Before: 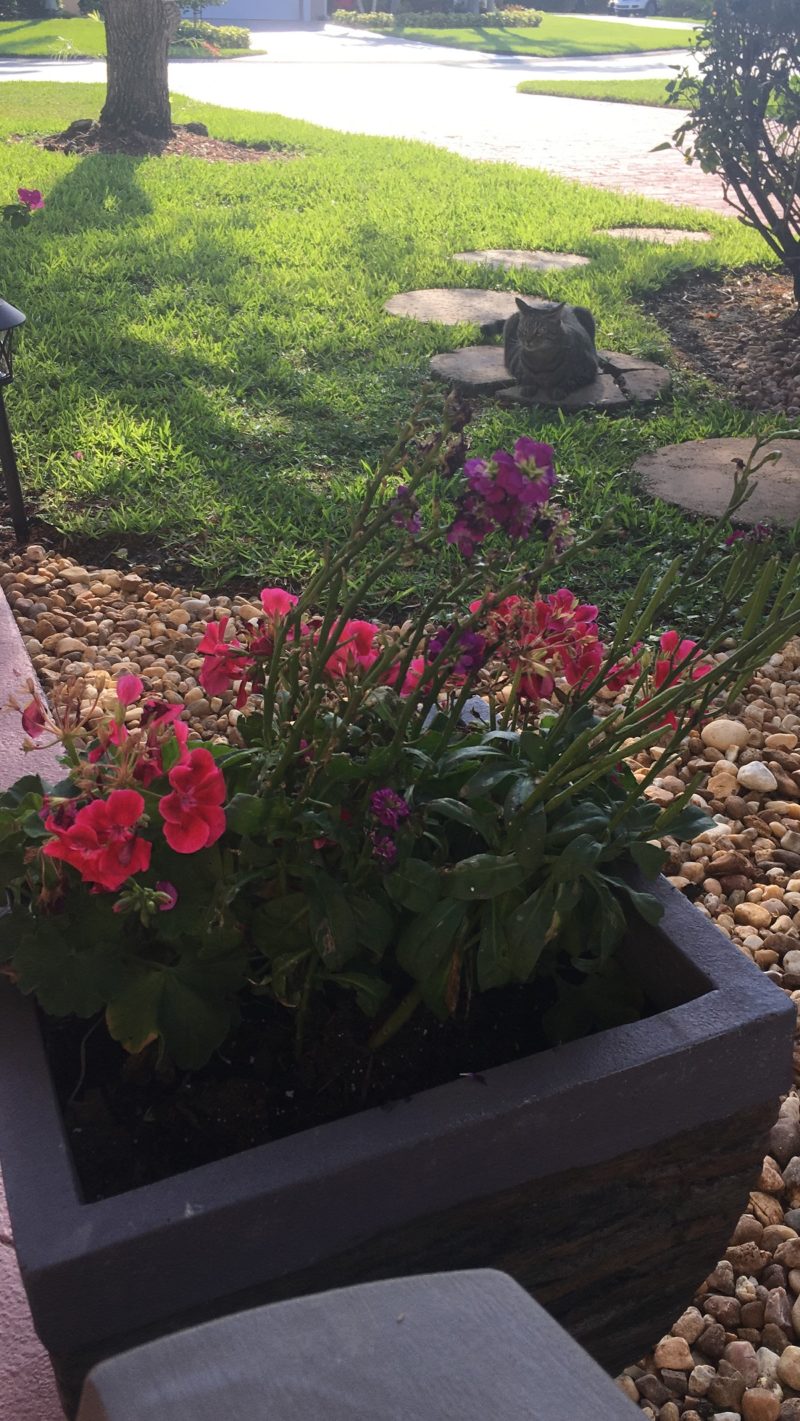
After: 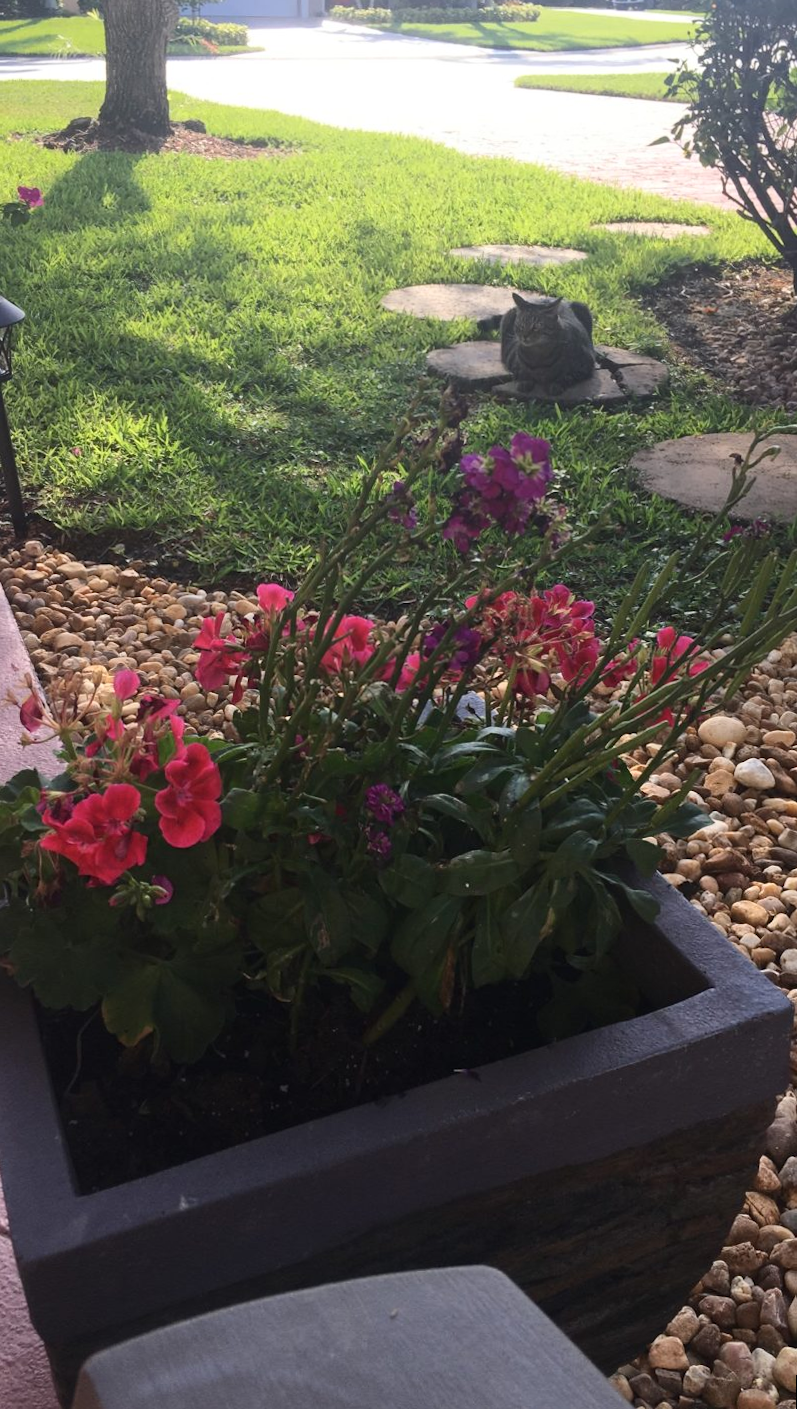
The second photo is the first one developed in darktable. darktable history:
contrast brightness saturation: contrast 0.15, brightness 0.05
rotate and perspective: rotation 0.192°, lens shift (horizontal) -0.015, crop left 0.005, crop right 0.996, crop top 0.006, crop bottom 0.99
